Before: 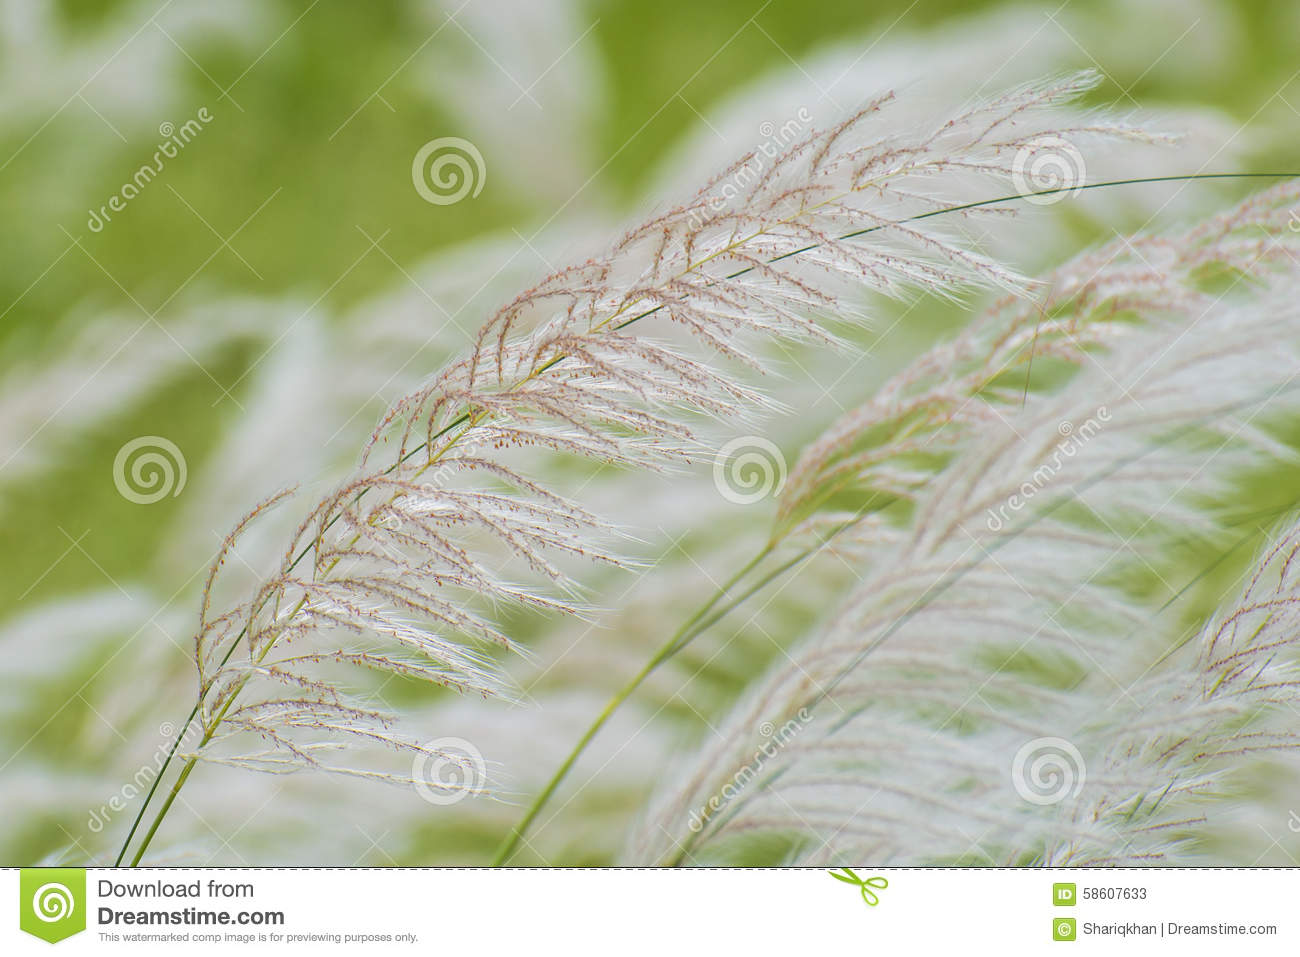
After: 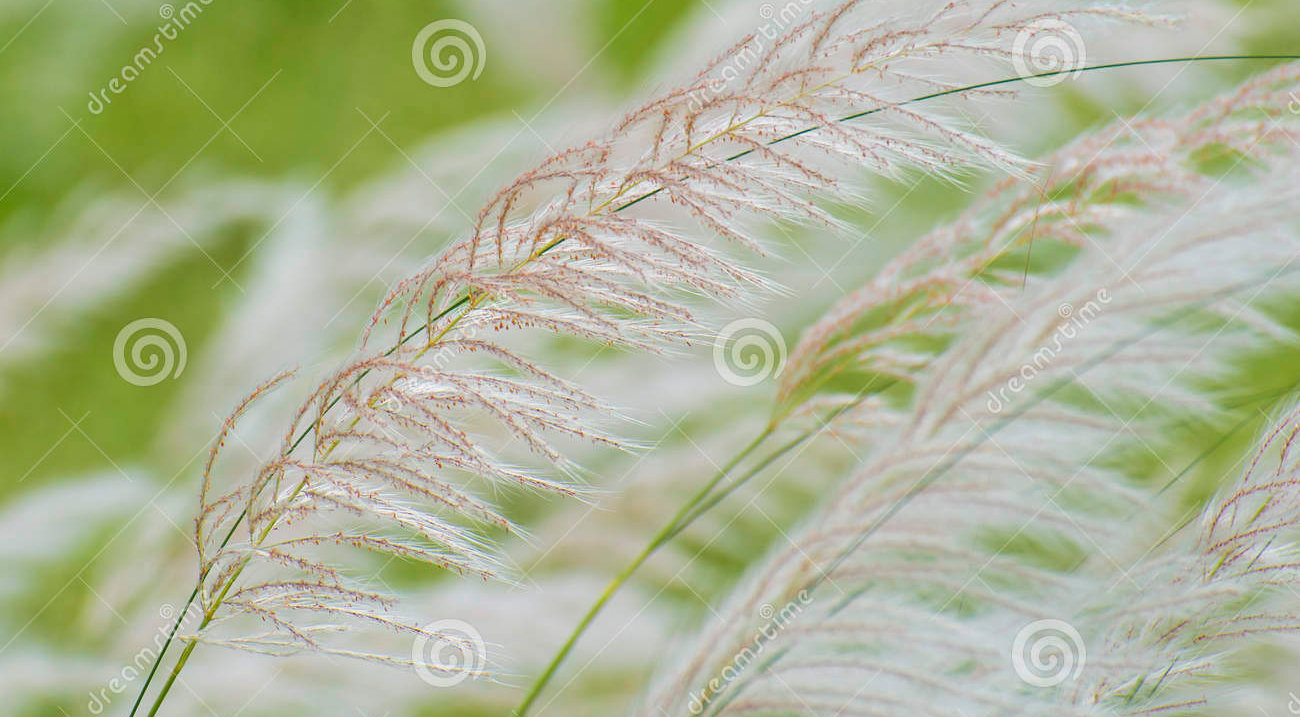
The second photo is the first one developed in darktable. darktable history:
crop and rotate: top 12.5%, bottom 12.5%
levels: mode automatic
